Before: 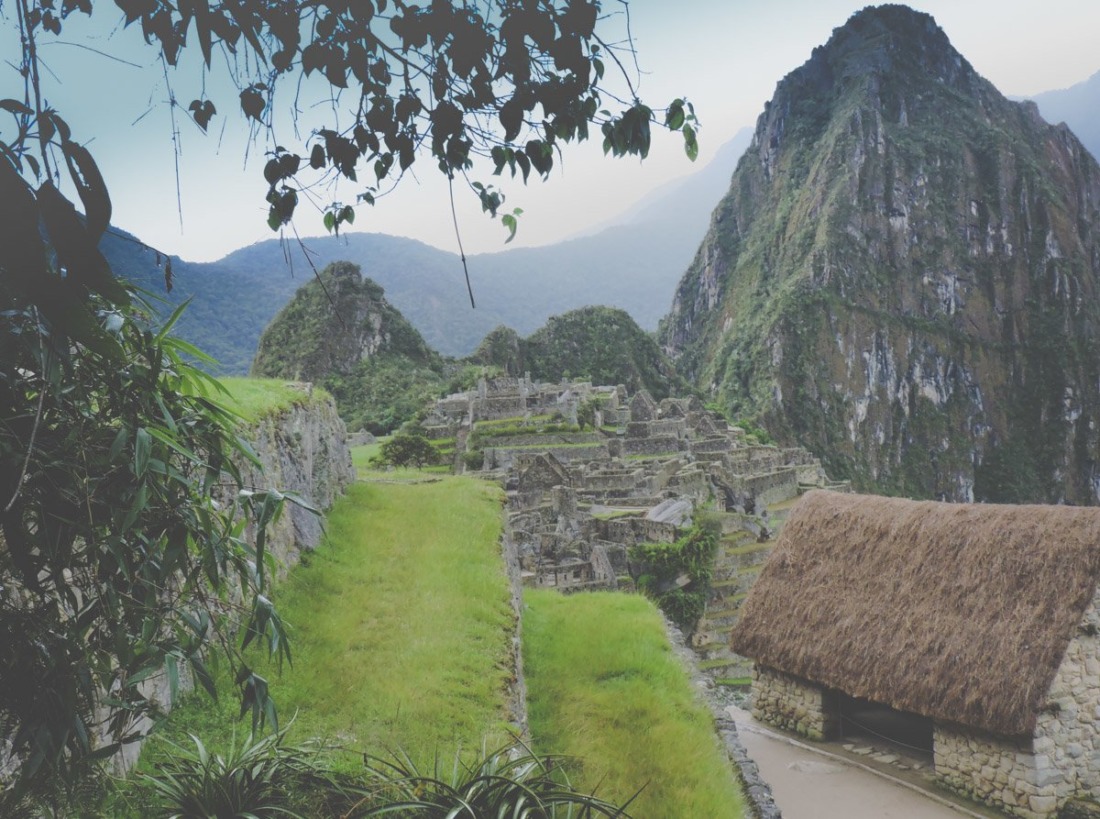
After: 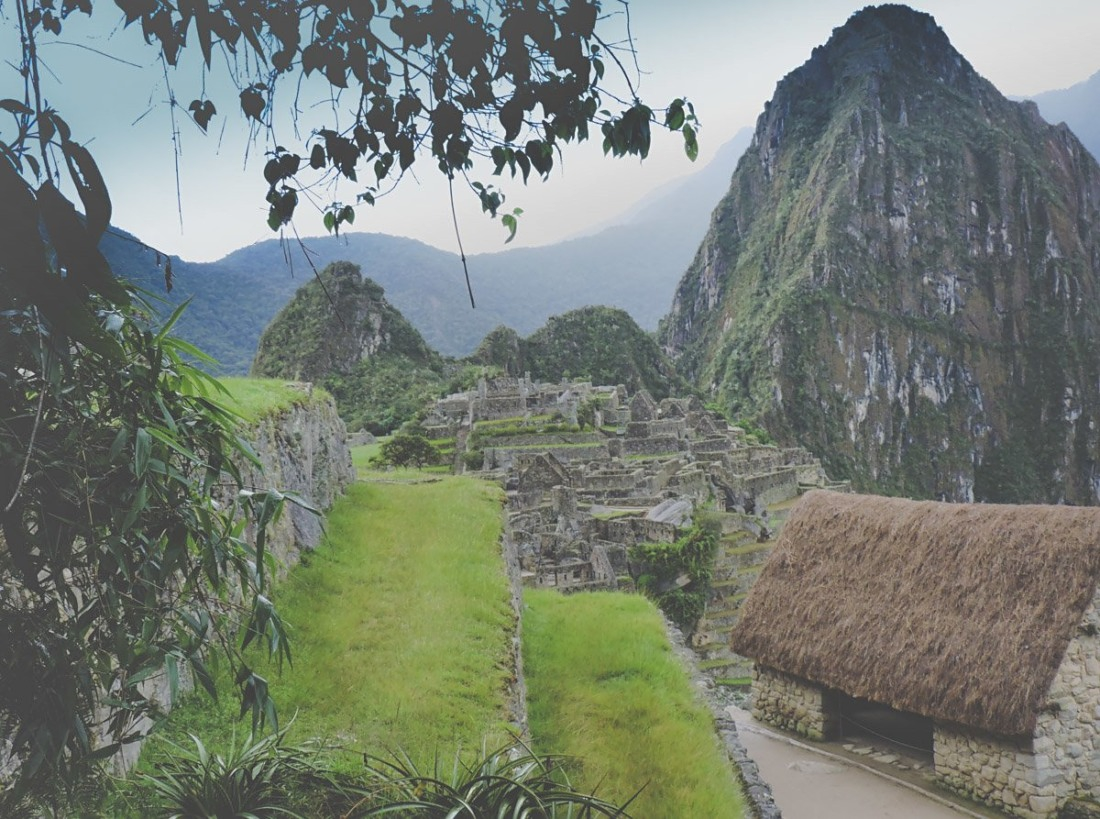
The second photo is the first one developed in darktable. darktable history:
sharpen: amount 0.217
shadows and highlights: shadows 53.04, soften with gaussian
